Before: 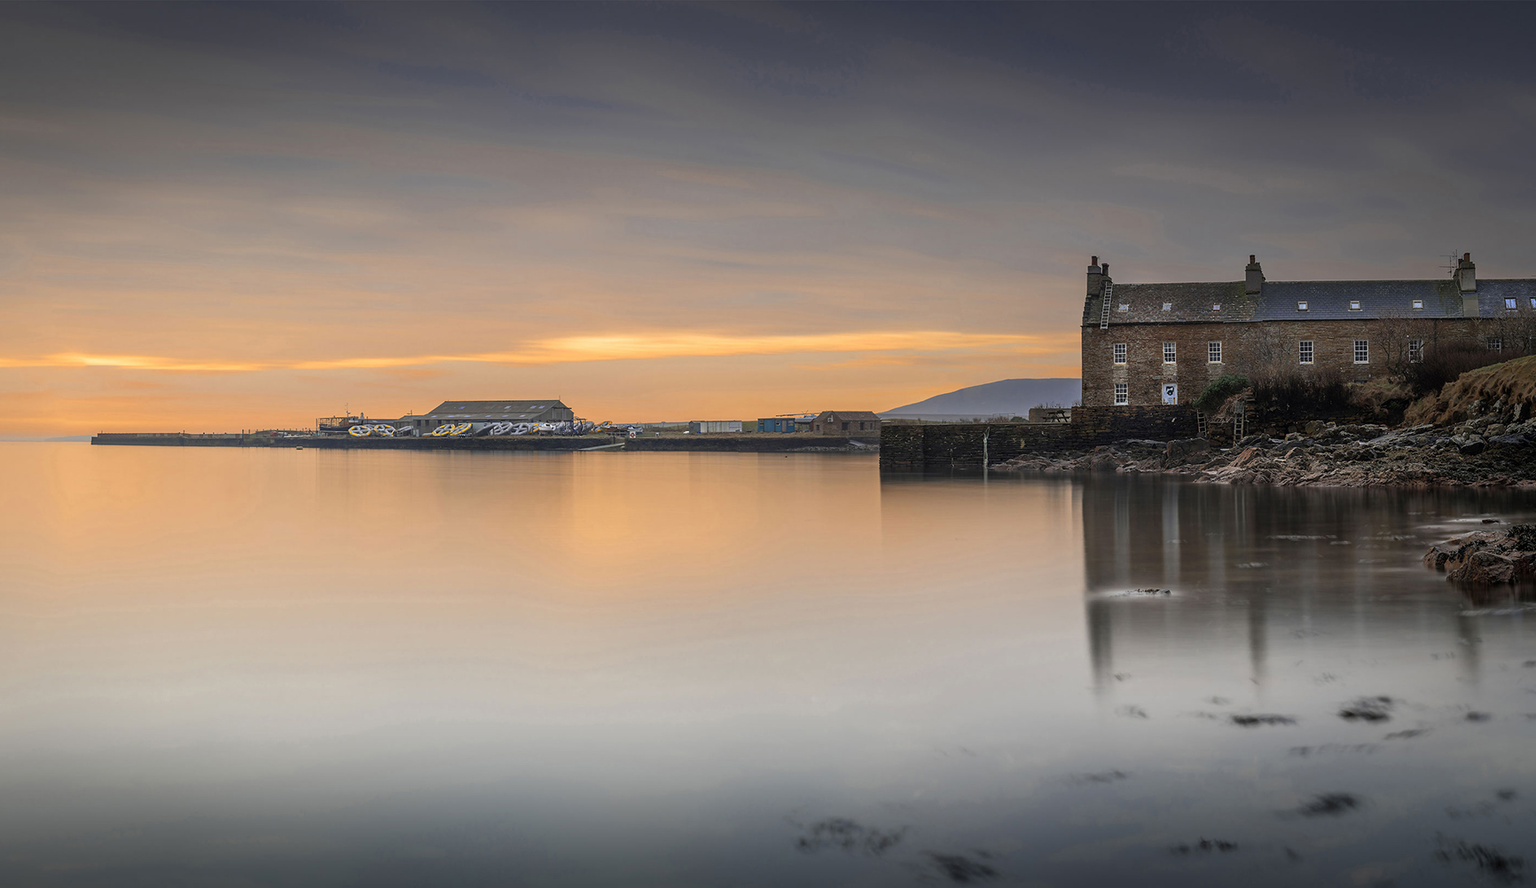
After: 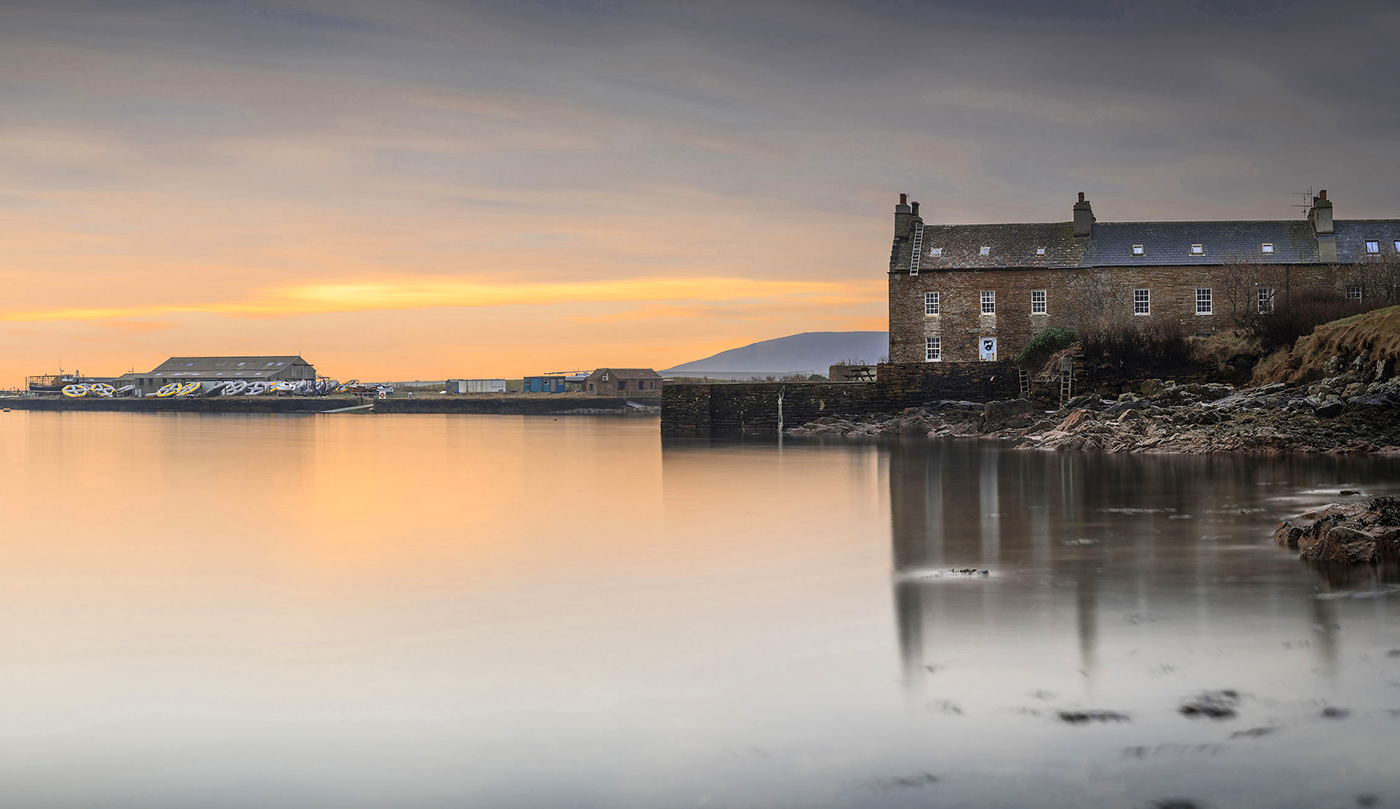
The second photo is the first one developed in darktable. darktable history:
contrast brightness saturation: contrast 0.2, brightness 0.15, saturation 0.14
crop: left 19.159%, top 9.58%, bottom 9.58%
